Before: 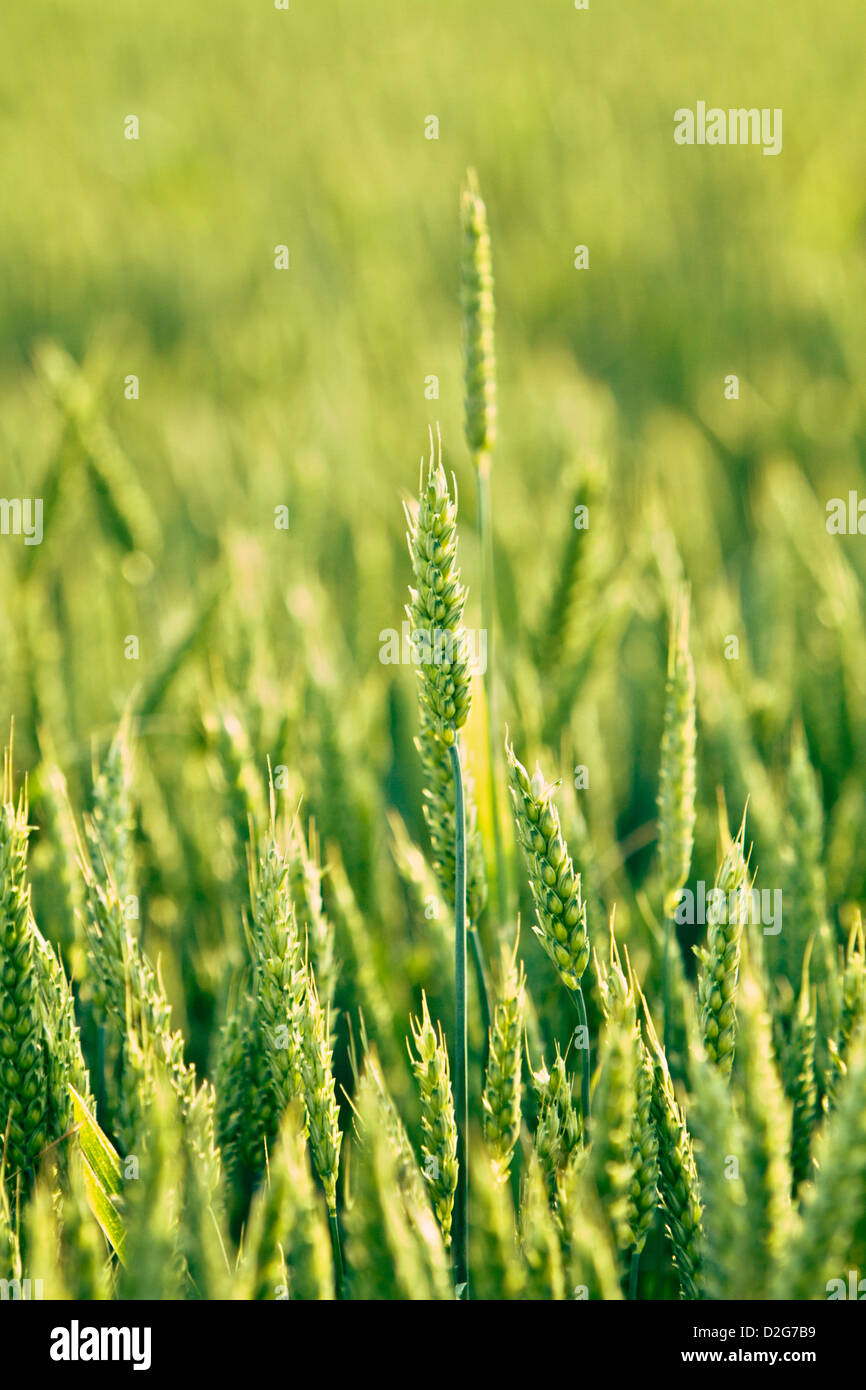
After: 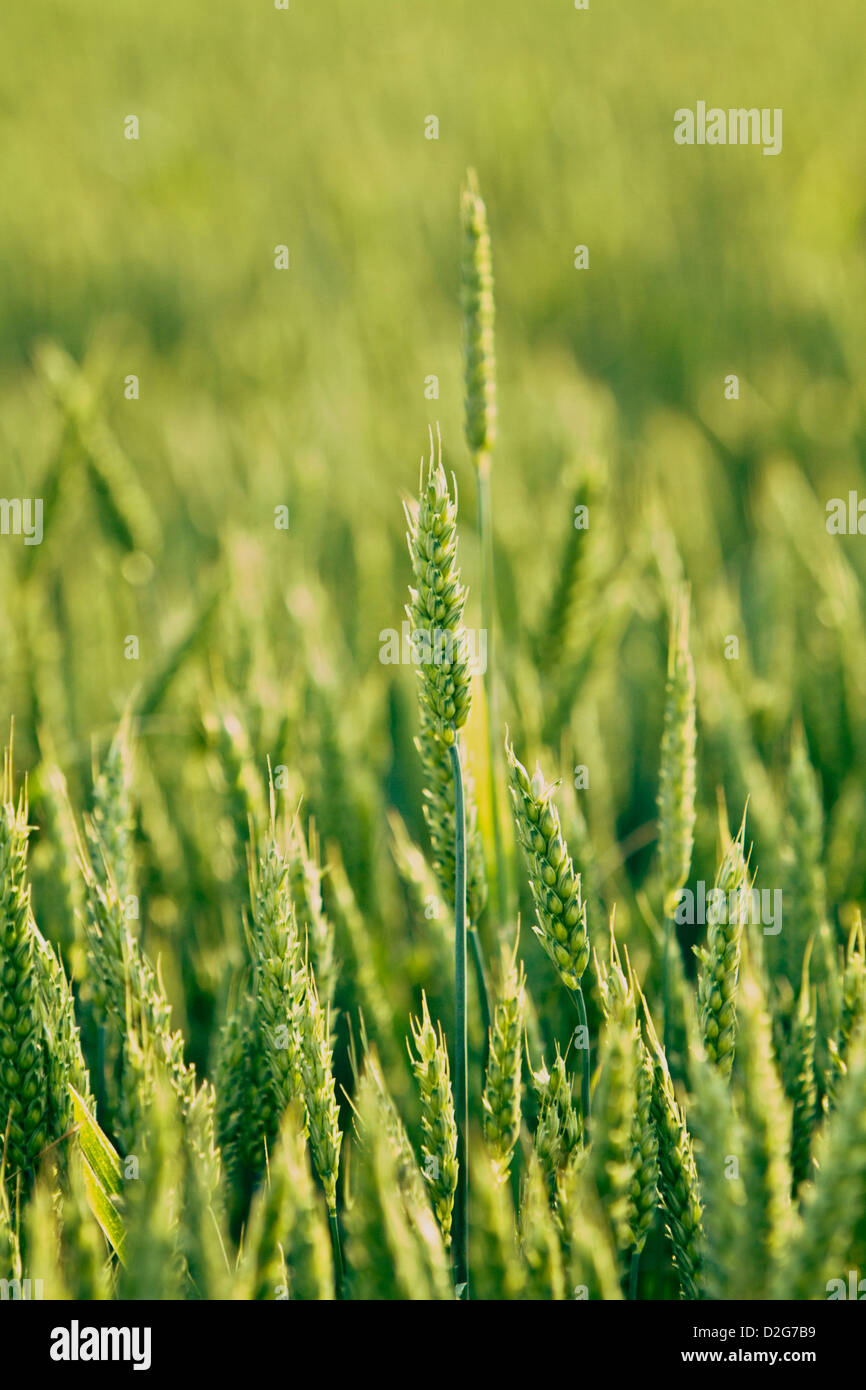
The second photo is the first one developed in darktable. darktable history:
exposure: exposure -0.307 EV, compensate highlight preservation false
tone equalizer: on, module defaults
